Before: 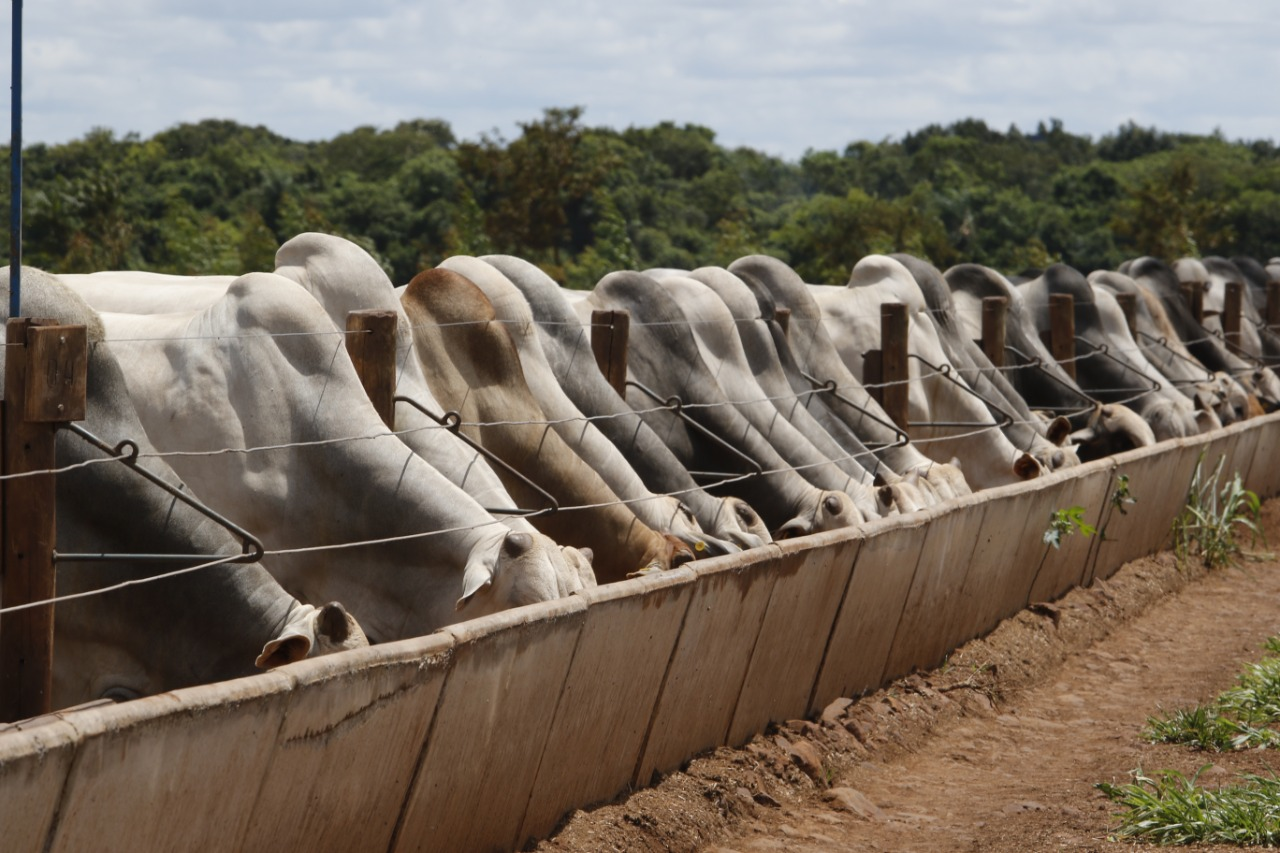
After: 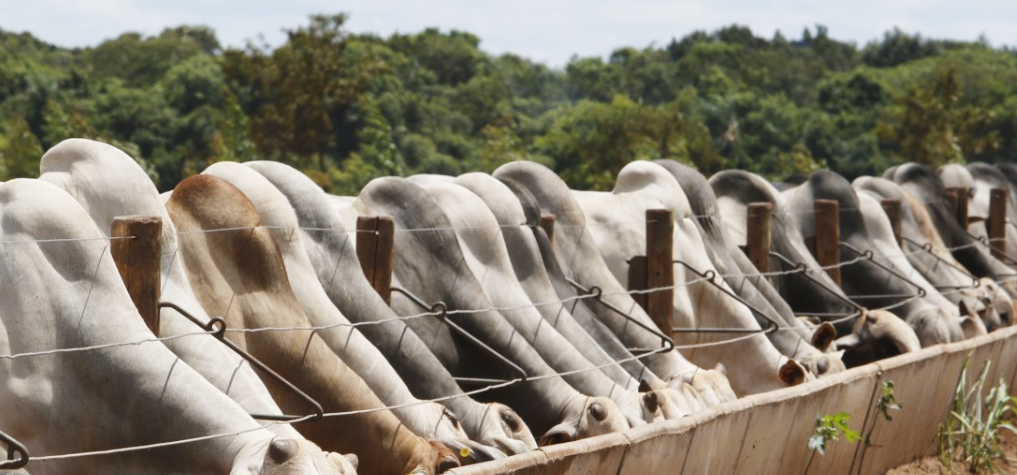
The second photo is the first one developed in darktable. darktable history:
white balance: emerald 1
base curve: curves: ch0 [(0, 0) (0.204, 0.334) (0.55, 0.733) (1, 1)], preserve colors none
crop: left 18.38%, top 11.092%, right 2.134%, bottom 33.217%
